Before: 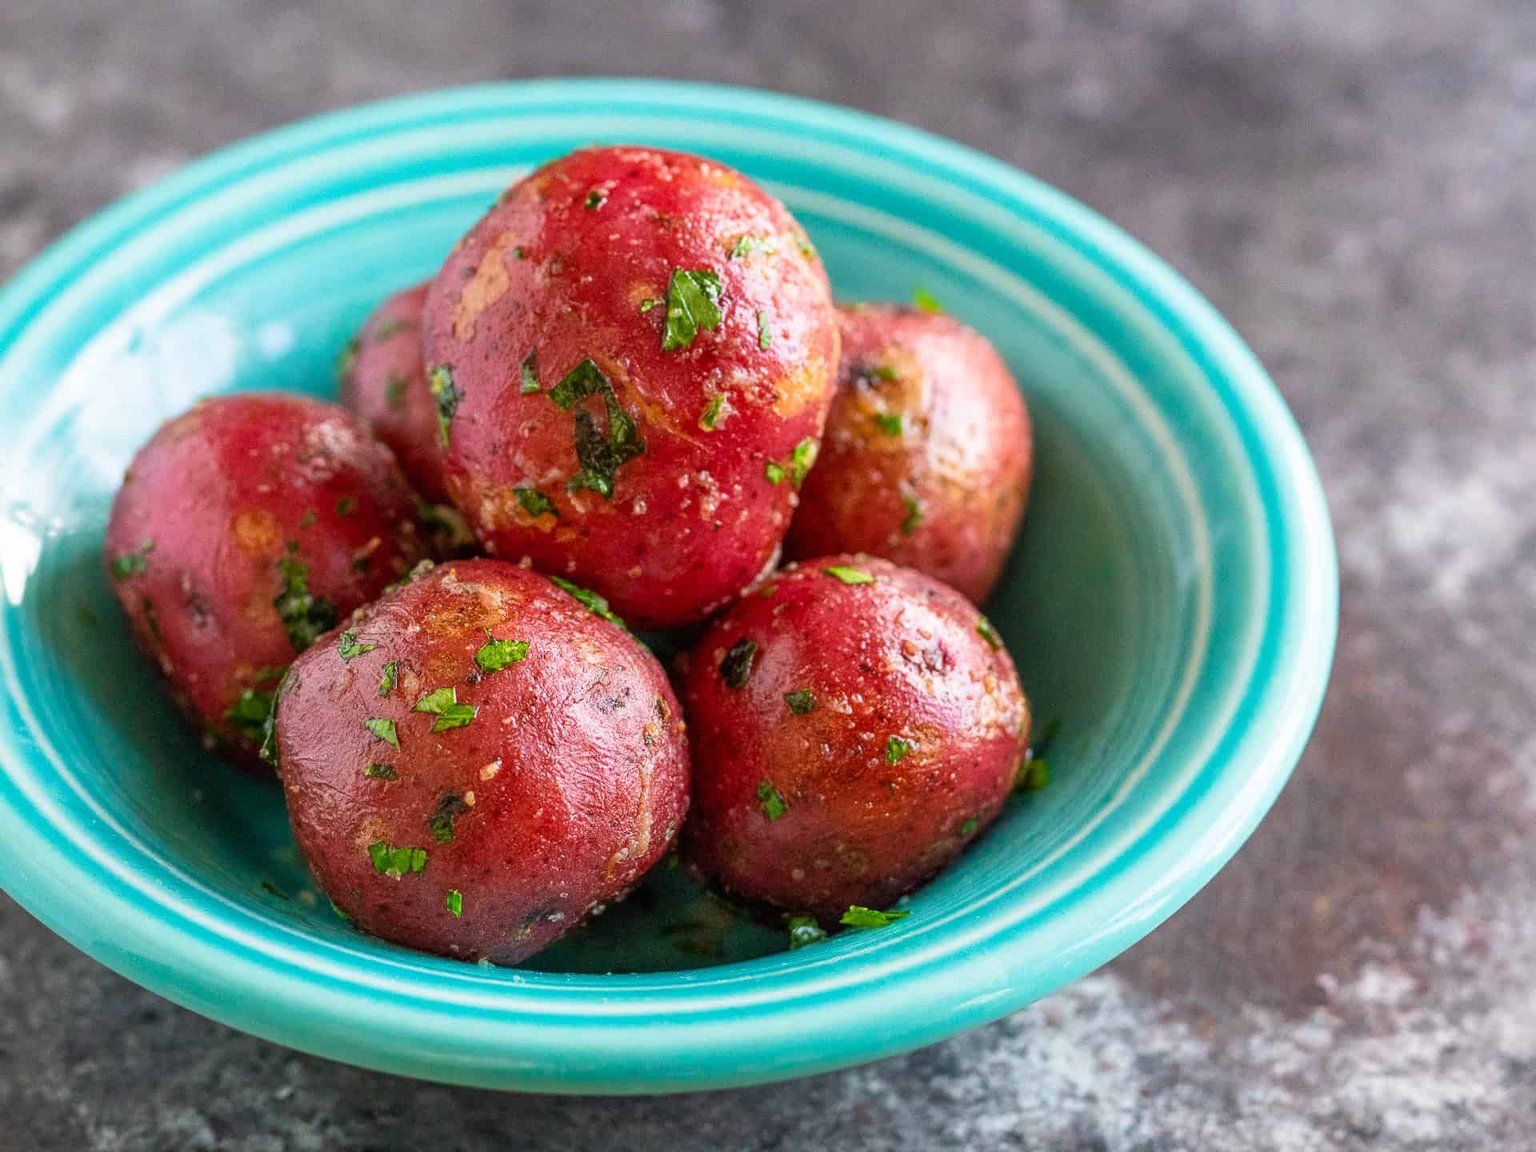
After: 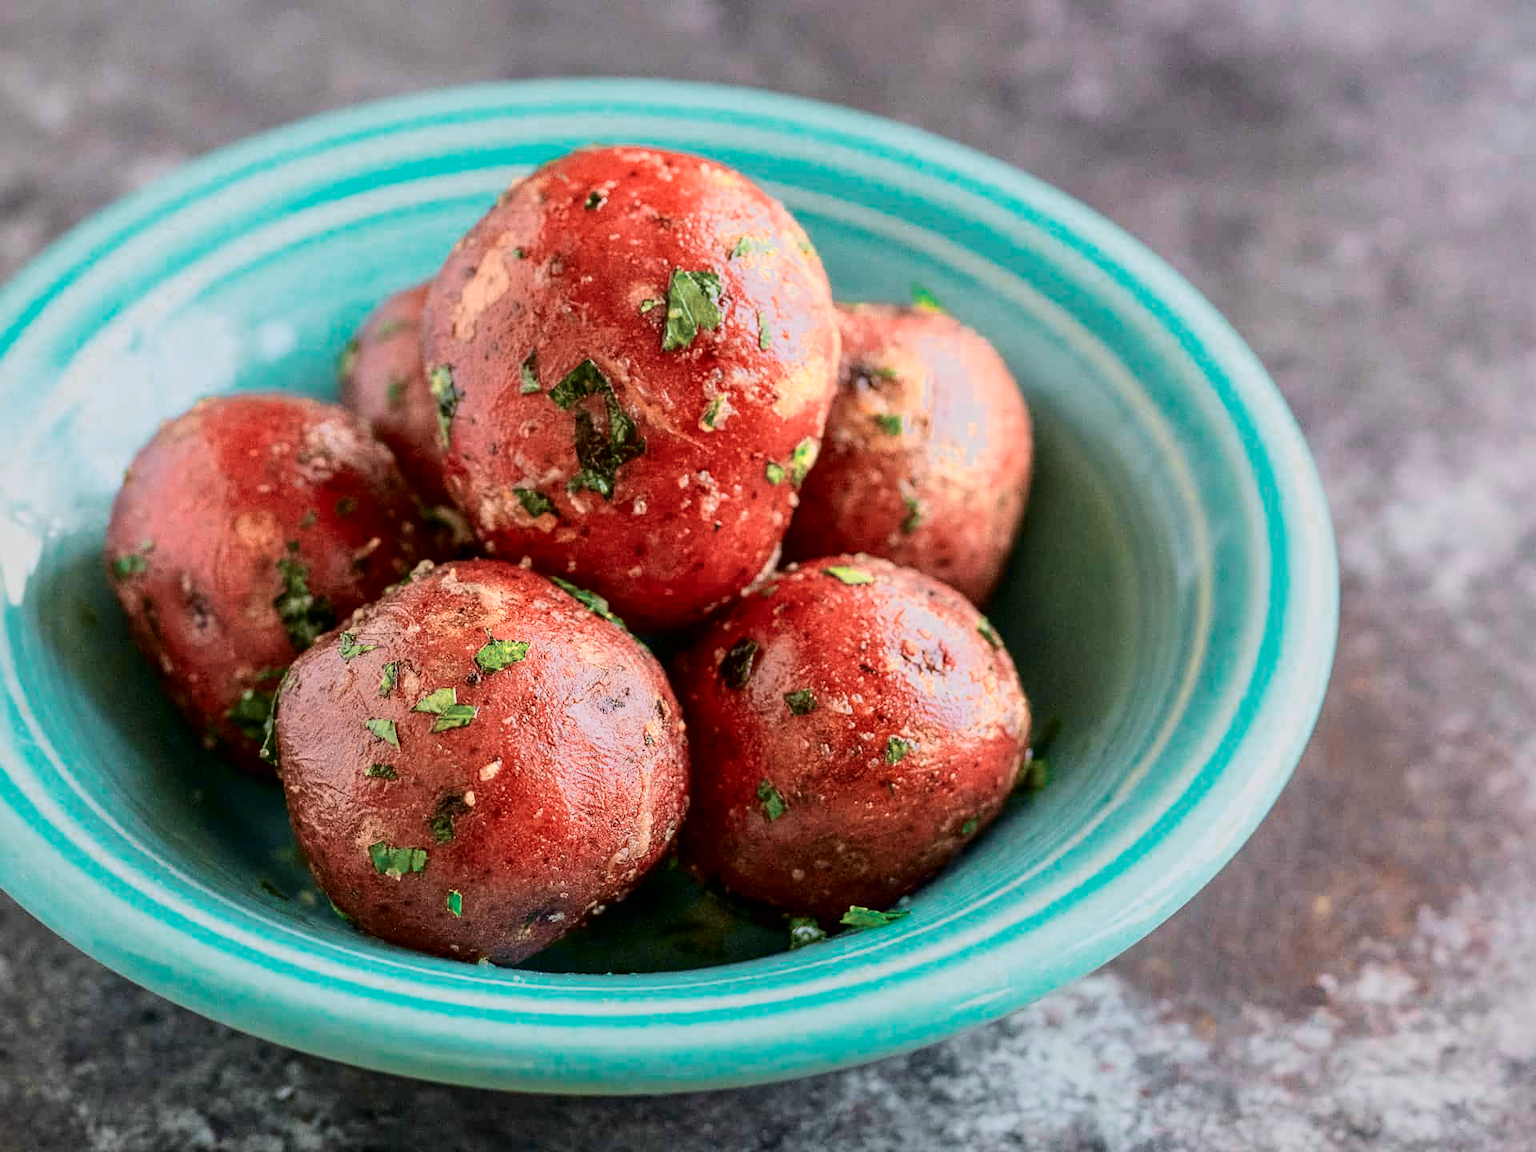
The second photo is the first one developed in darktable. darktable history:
shadows and highlights: shadows -20.39, white point adjustment -1.99, highlights -34.85, highlights color adjustment 73.8%
tone curve: curves: ch0 [(0, 0) (0.049, 0.01) (0.154, 0.081) (0.491, 0.519) (0.748, 0.765) (1, 0.919)]; ch1 [(0, 0) (0.172, 0.123) (0.317, 0.272) (0.401, 0.422) (0.499, 0.497) (0.531, 0.54) (0.615, 0.603) (0.741, 0.783) (1, 1)]; ch2 [(0, 0) (0.411, 0.424) (0.483, 0.478) (0.544, 0.56) (0.686, 0.638) (1, 1)], color space Lab, independent channels, preserve colors none
color zones: curves: ch0 [(0.018, 0.548) (0.224, 0.64) (0.425, 0.447) (0.675, 0.575) (0.732, 0.579)]; ch1 [(0.066, 0.487) (0.25, 0.5) (0.404, 0.43) (0.75, 0.421) (0.956, 0.421)]; ch2 [(0.044, 0.561) (0.215, 0.465) (0.399, 0.544) (0.465, 0.548) (0.614, 0.447) (0.724, 0.43) (0.882, 0.623) (0.956, 0.632)]
